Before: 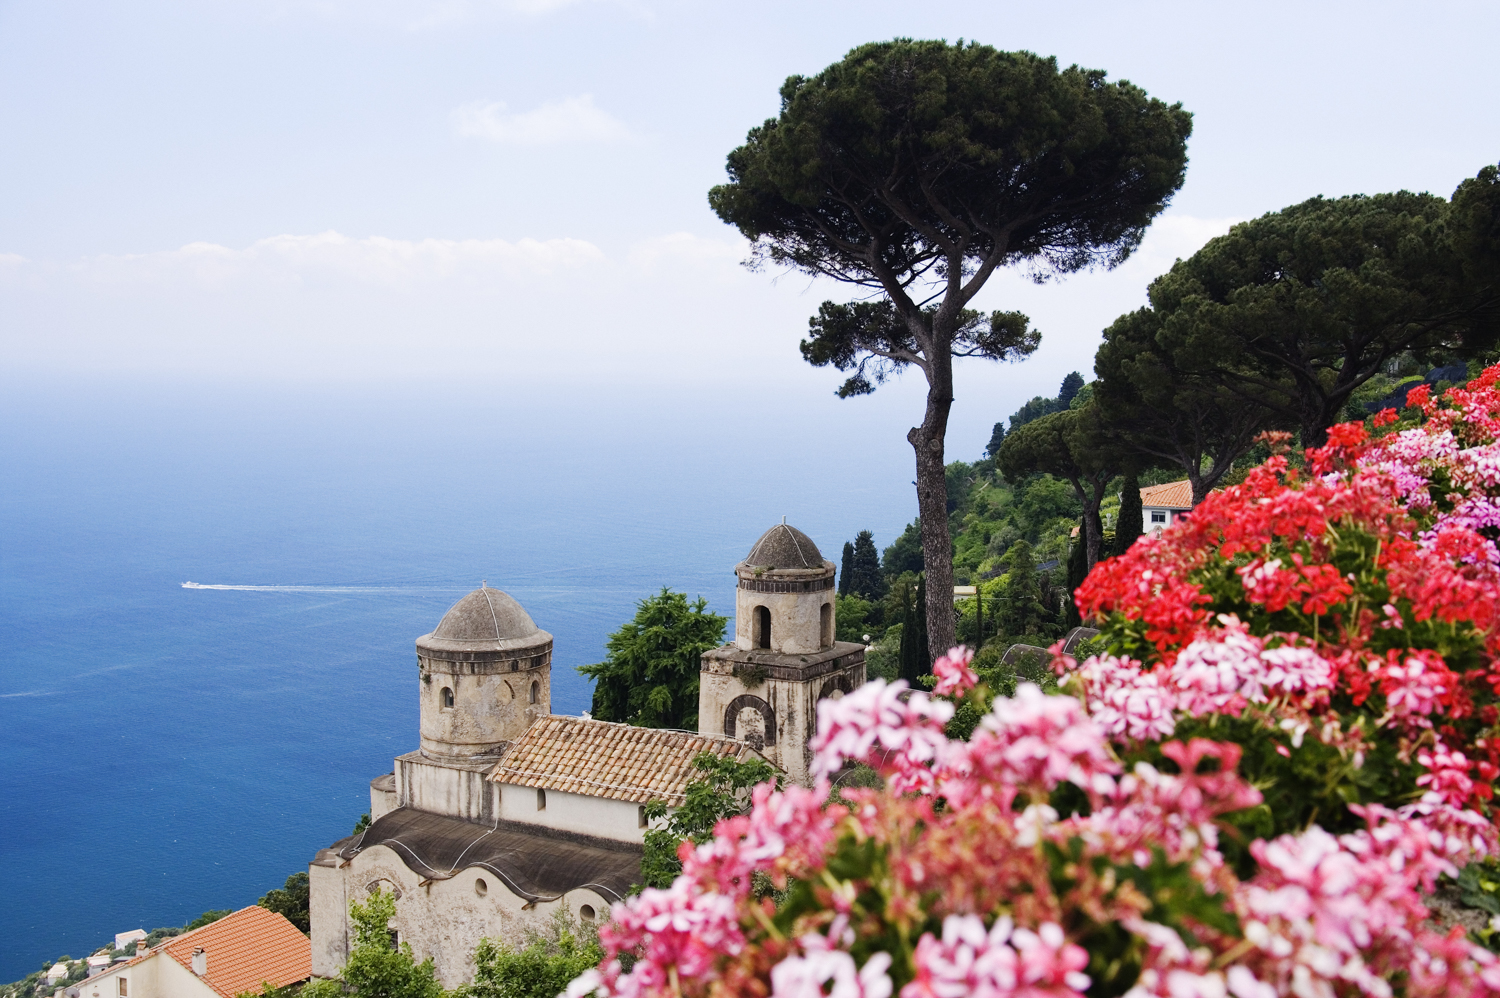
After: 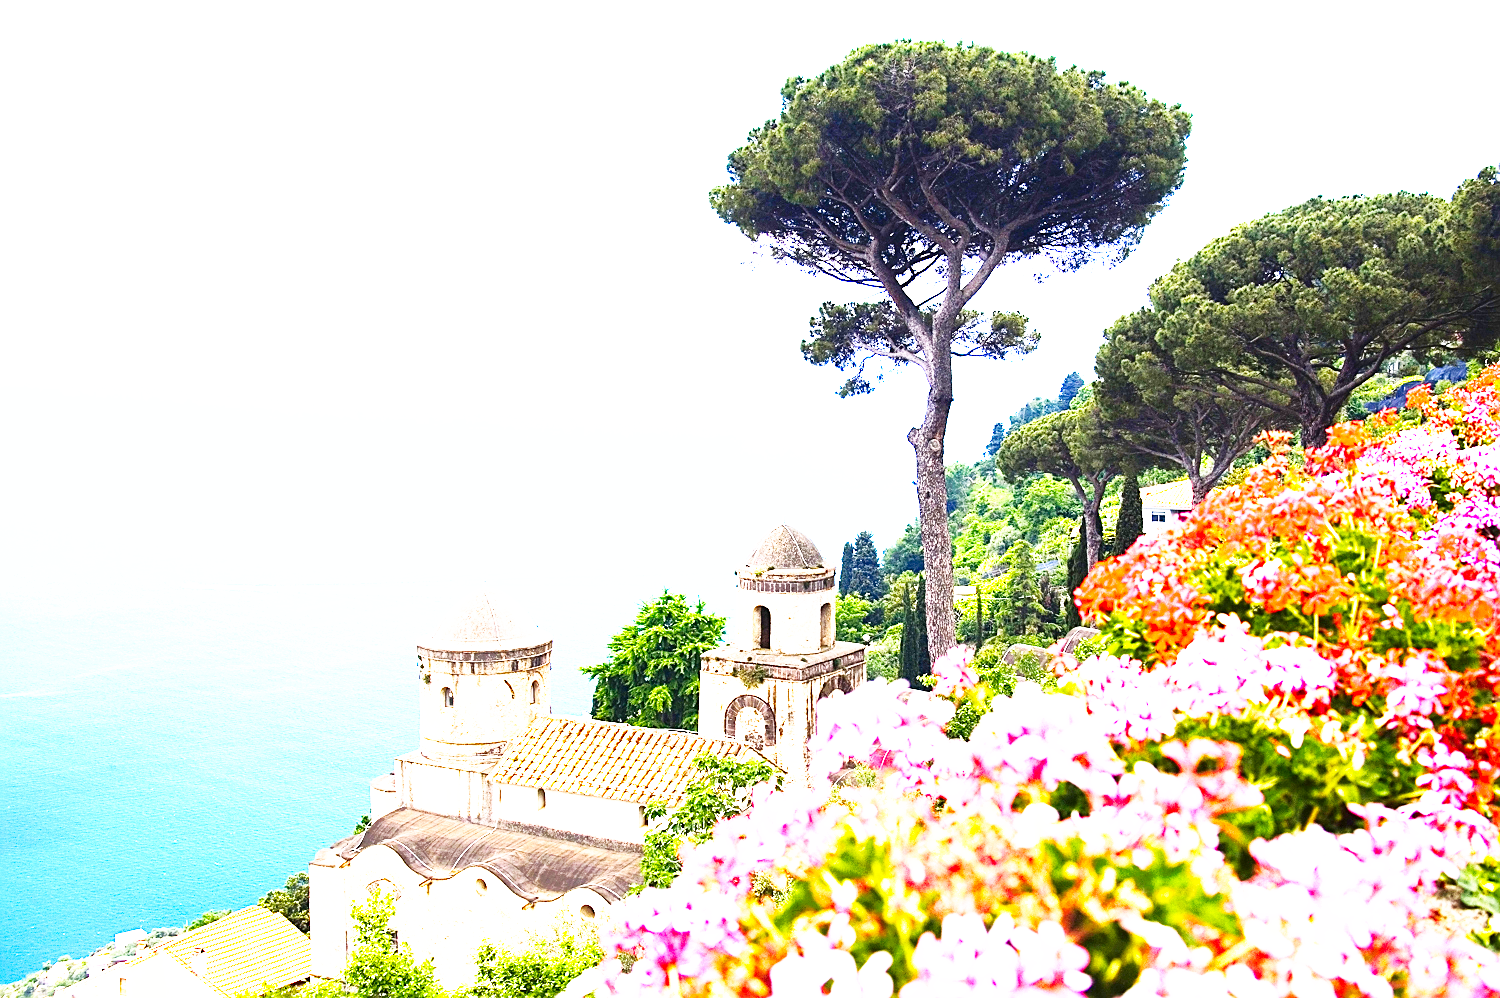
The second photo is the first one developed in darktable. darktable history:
base curve: curves: ch0 [(0, 0) (0.007, 0.004) (0.027, 0.03) (0.046, 0.07) (0.207, 0.54) (0.442, 0.872) (0.673, 0.972) (1, 1)], preserve colors none
color balance rgb: perceptual saturation grading › global saturation 19.944%, perceptual brilliance grading › global brilliance 2.99%, perceptual brilliance grading › highlights -3.379%, perceptual brilliance grading › shadows 3.755%
sharpen: amount 0.496
contrast brightness saturation: contrast 0.224
exposure: exposure 2.018 EV, compensate exposure bias true, compensate highlight preservation false
shadows and highlights: on, module defaults
